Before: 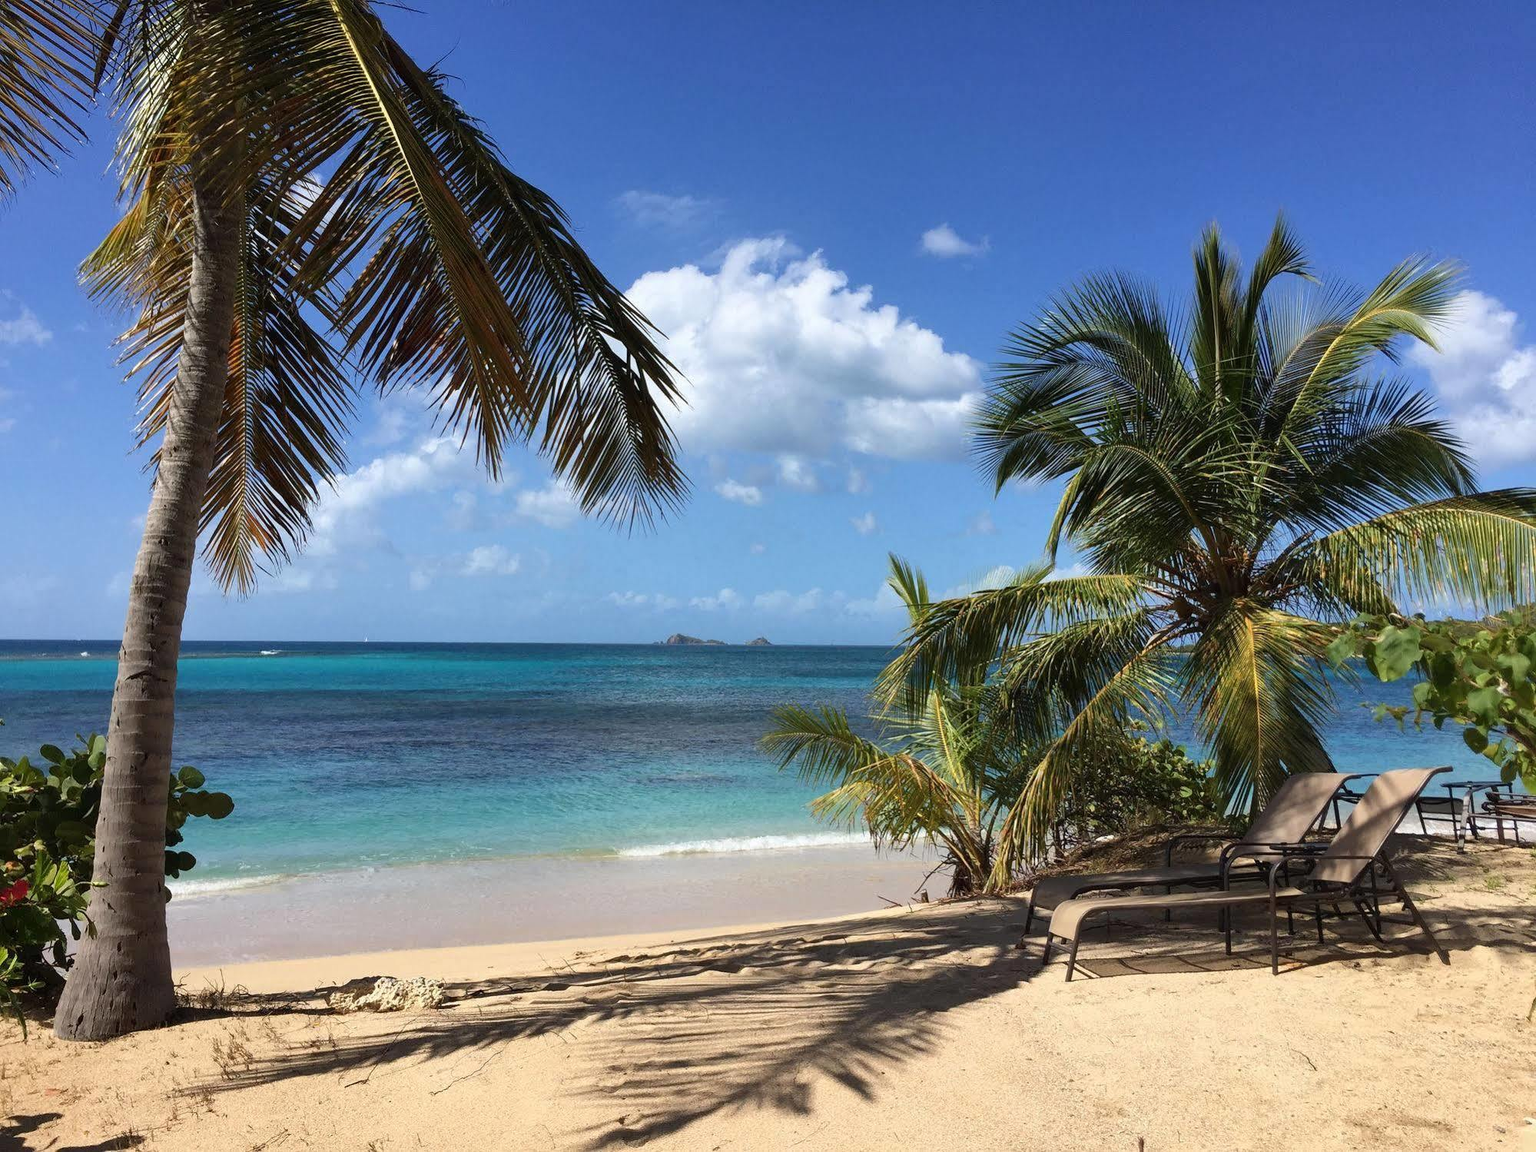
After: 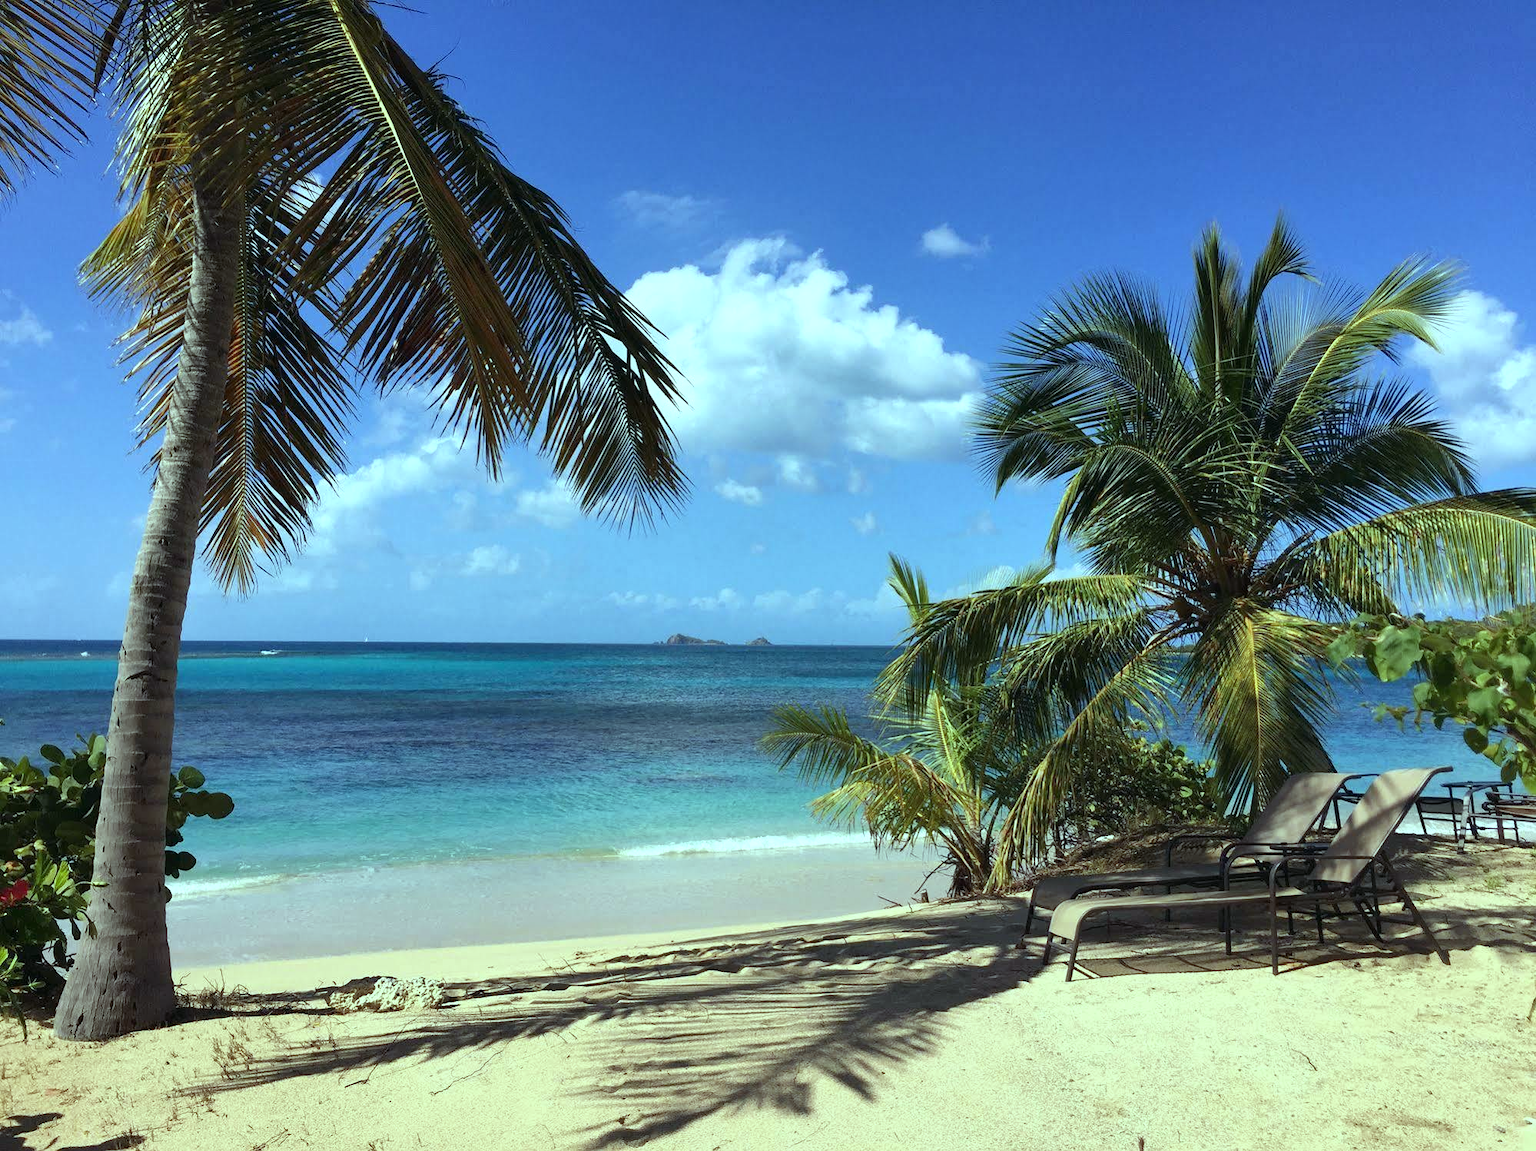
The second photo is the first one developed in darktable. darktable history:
color balance: mode lift, gamma, gain (sRGB), lift [0.997, 0.979, 1.021, 1.011], gamma [1, 1.084, 0.916, 0.998], gain [1, 0.87, 1.13, 1.101], contrast 4.55%, contrast fulcrum 38.24%, output saturation 104.09%
